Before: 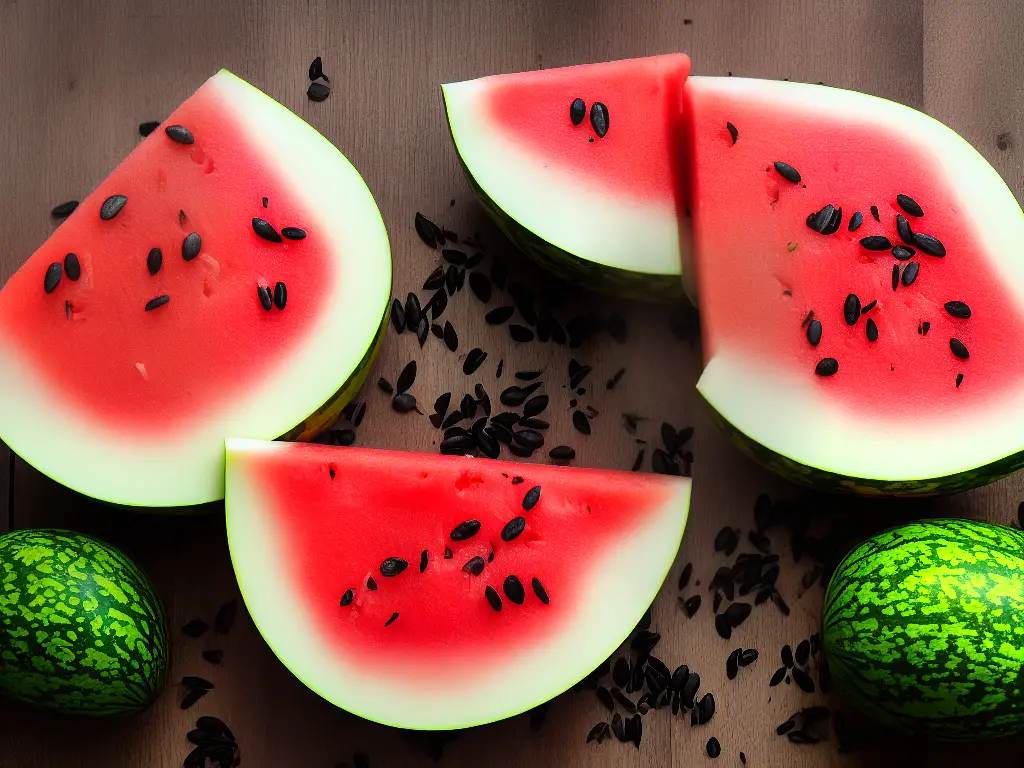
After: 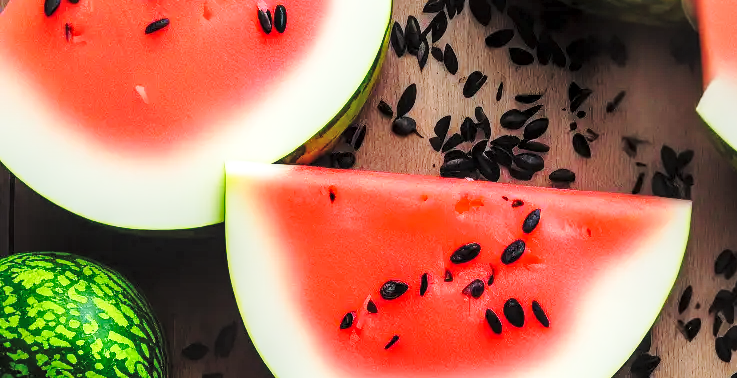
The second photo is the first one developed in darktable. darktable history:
local contrast: detail 130%
base curve: curves: ch0 [(0, 0) (0.028, 0.03) (0.121, 0.232) (0.46, 0.748) (0.859, 0.968) (1, 1)], preserve colors none
contrast brightness saturation: brightness 0.14
crop: top 36.128%, right 27.933%, bottom 14.621%
tone equalizer: on, module defaults
